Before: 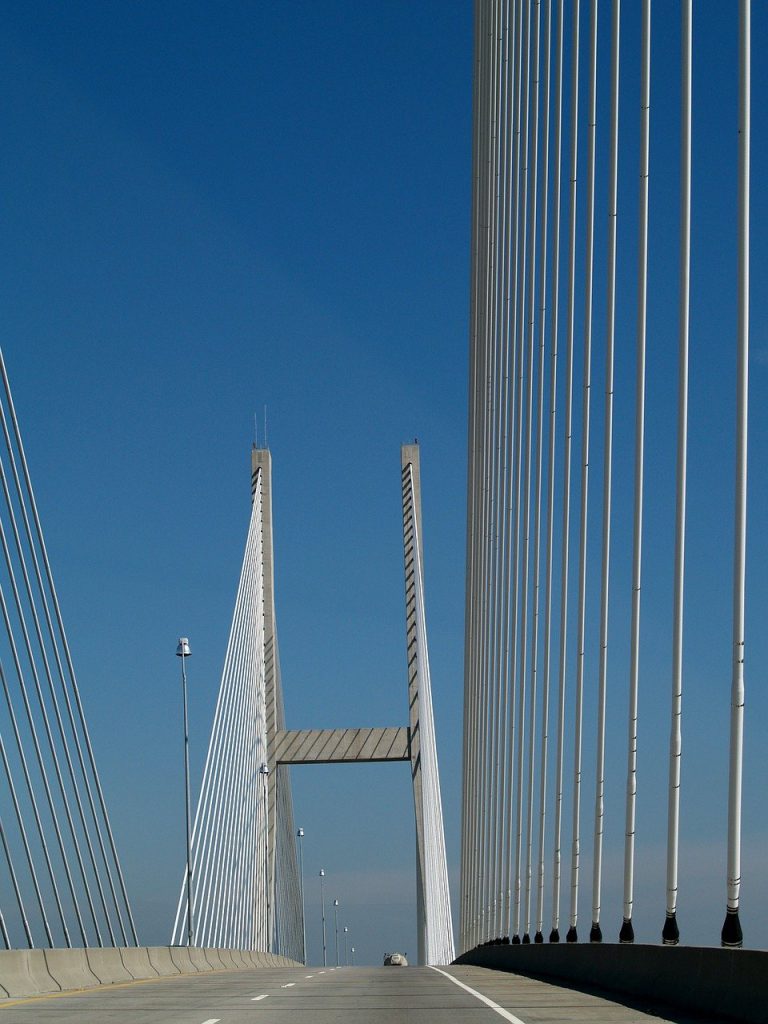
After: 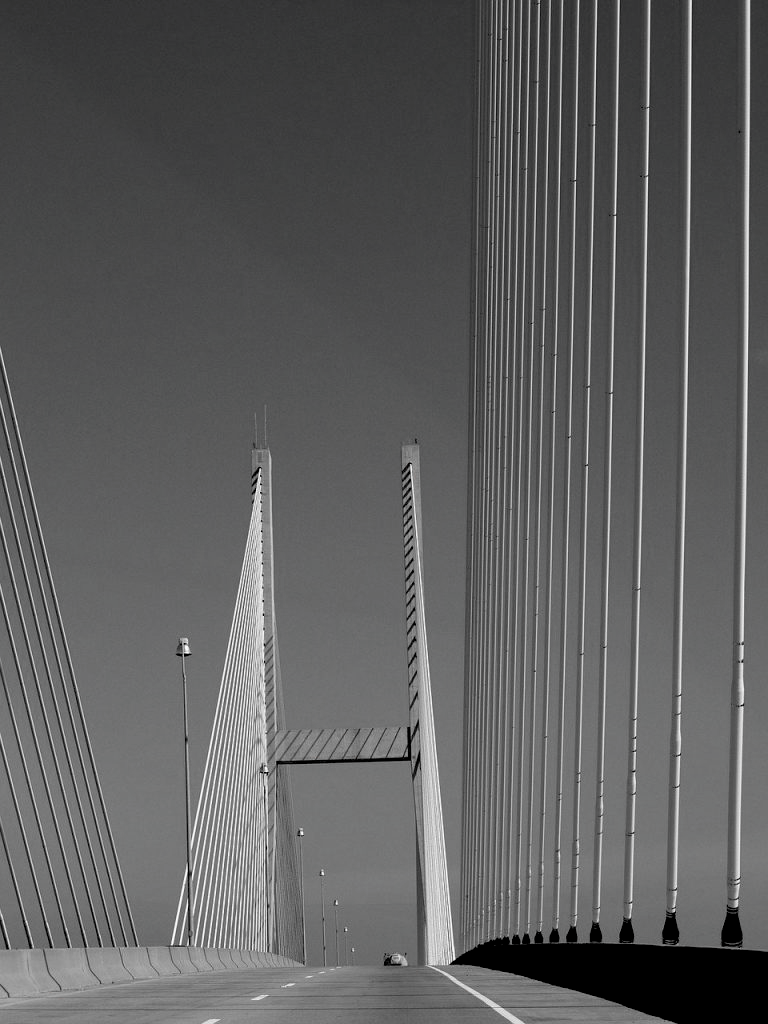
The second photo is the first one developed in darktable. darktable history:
exposure: black level correction 0.017, exposure -0.005 EV, compensate exposure bias true, compensate highlight preservation false
color zones: curves: ch1 [(0, 0.006) (0.094, 0.285) (0.171, 0.001) (0.429, 0.001) (0.571, 0.003) (0.714, 0.004) (0.857, 0.004) (1, 0.006)]
